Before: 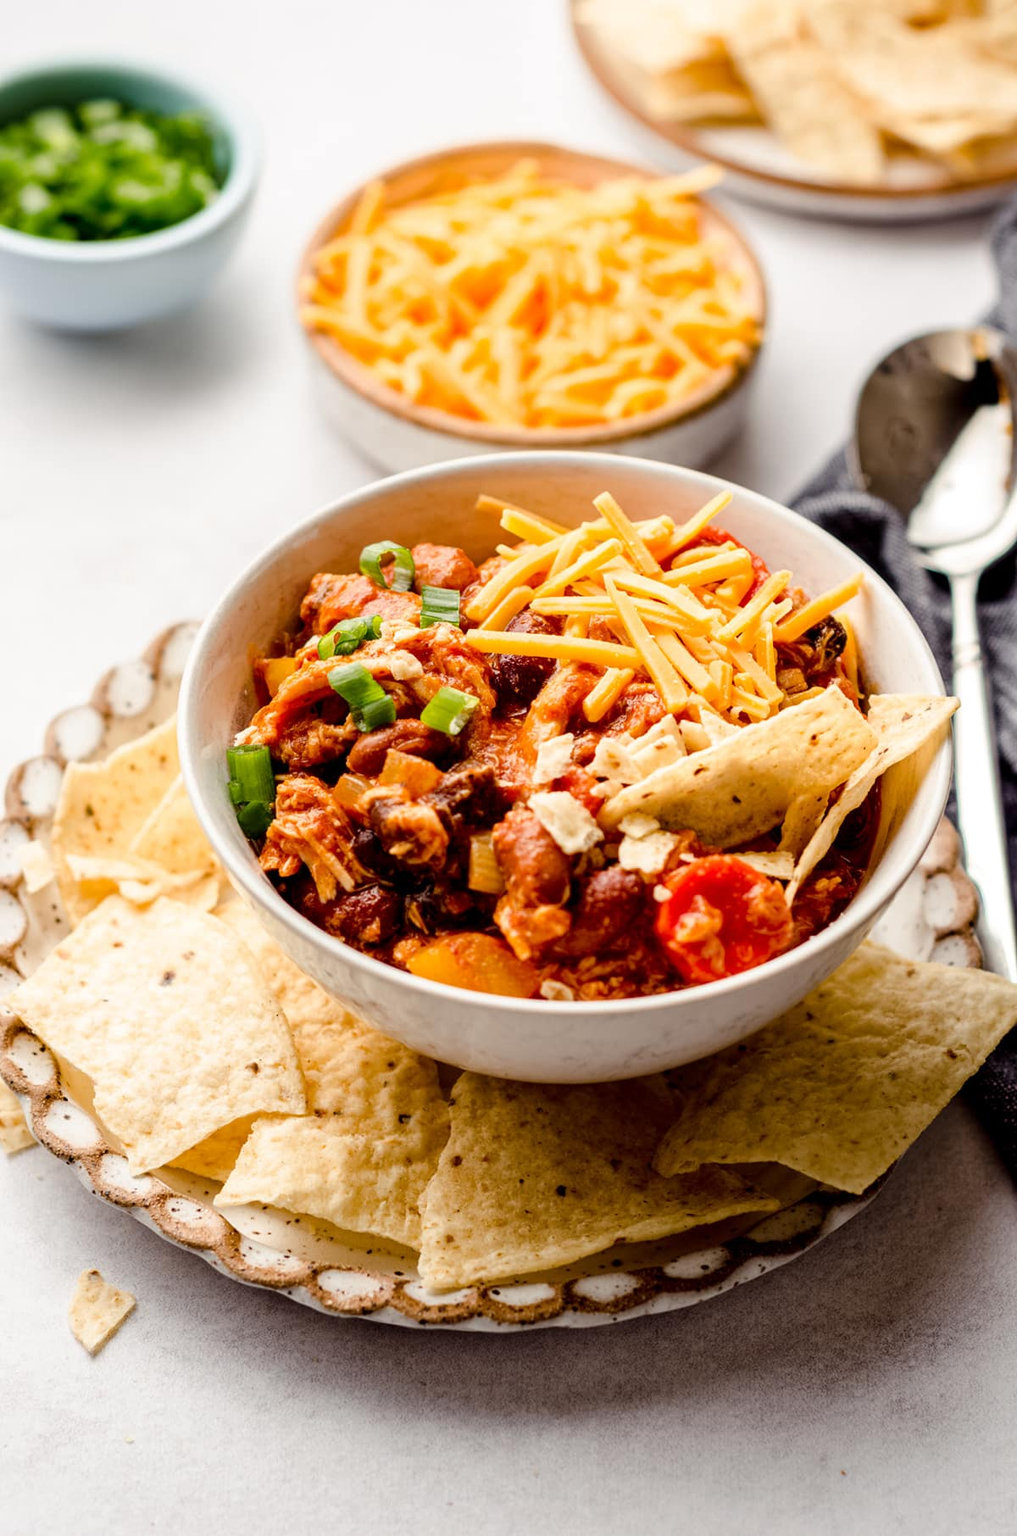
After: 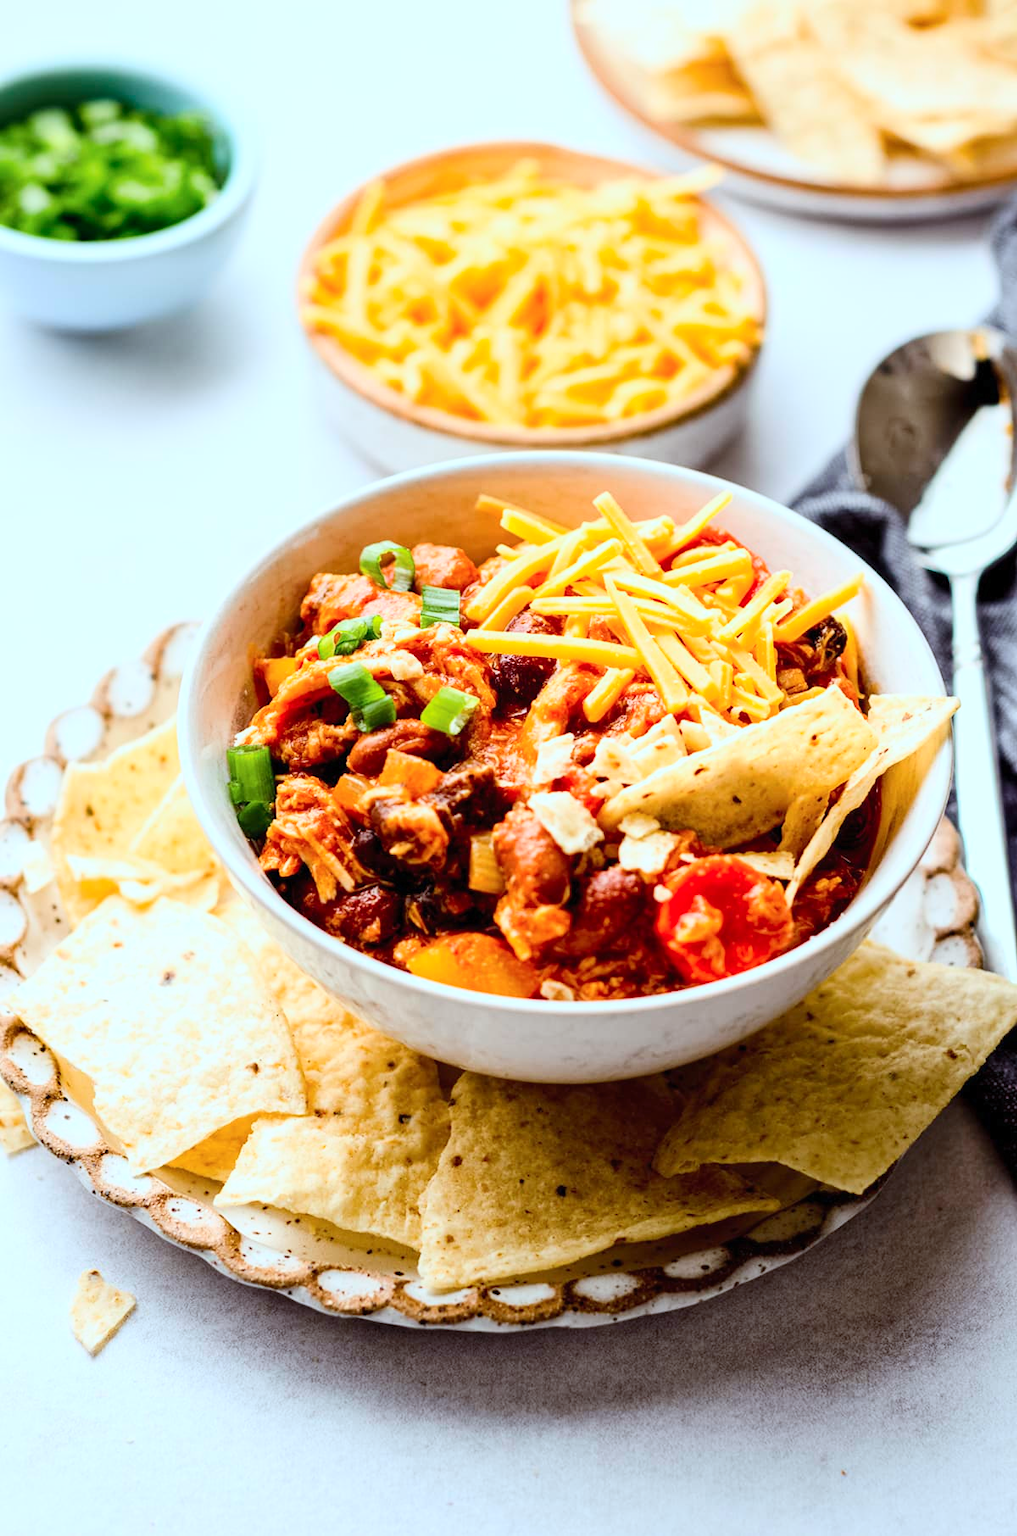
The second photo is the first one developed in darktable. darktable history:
color calibration: illuminant F (fluorescent), F source F9 (Cool White Deluxe 4150 K) – high CRI, x 0.374, y 0.373, temperature 4151.46 K
contrast brightness saturation: contrast 0.201, brightness 0.156, saturation 0.22
tone equalizer: mask exposure compensation -0.513 EV
